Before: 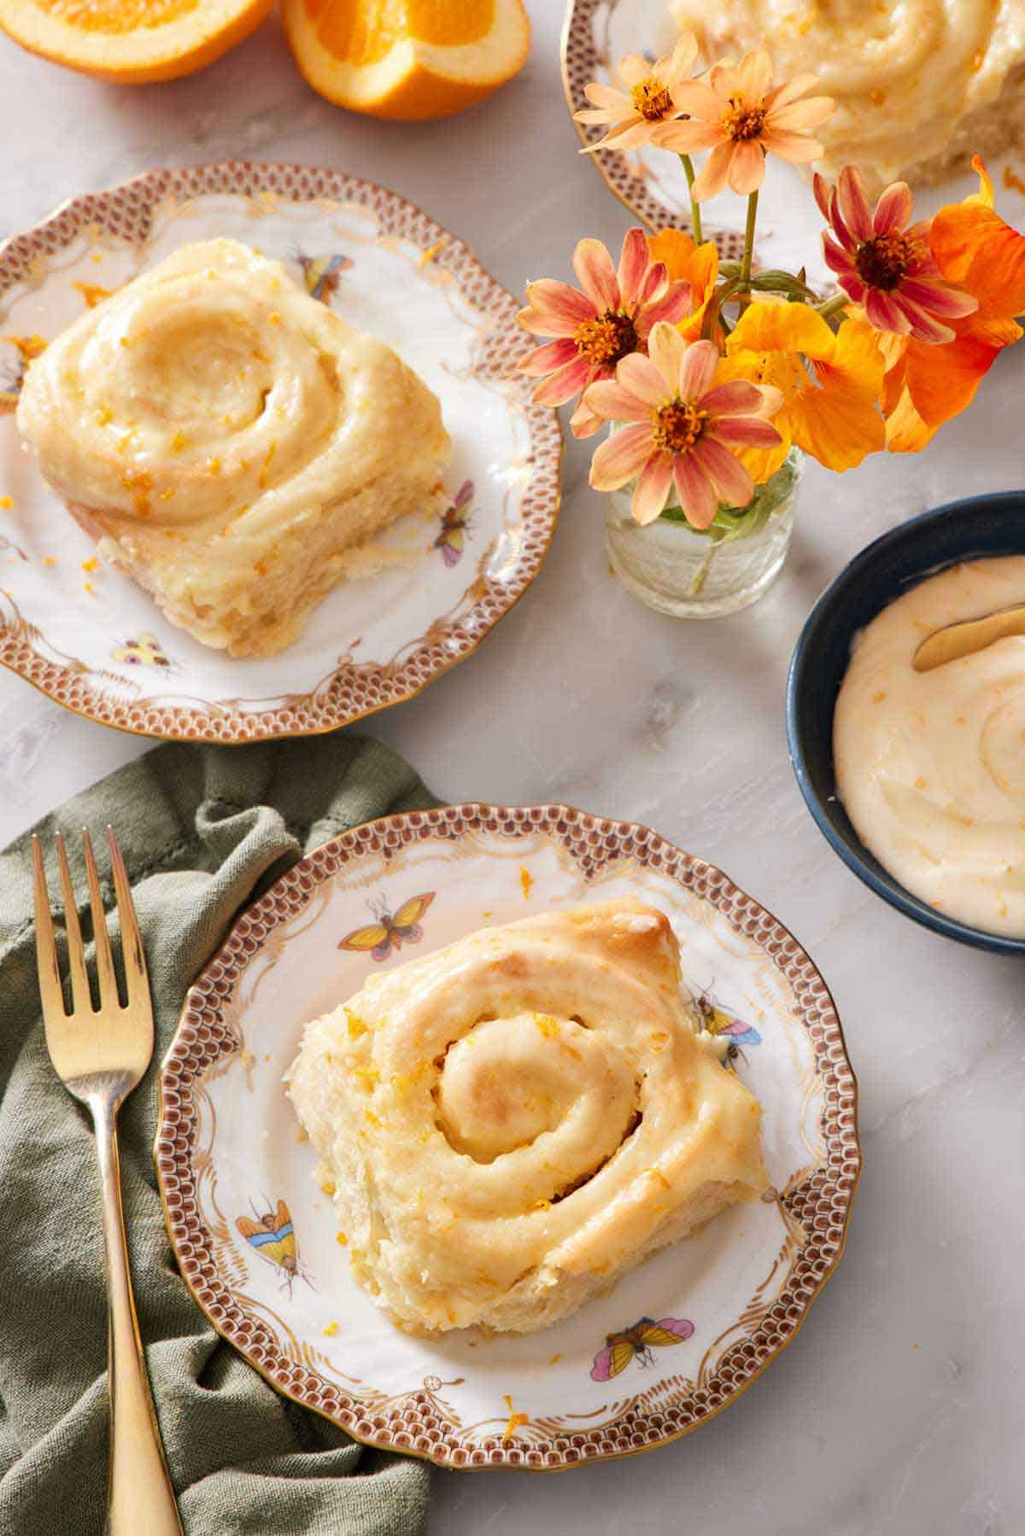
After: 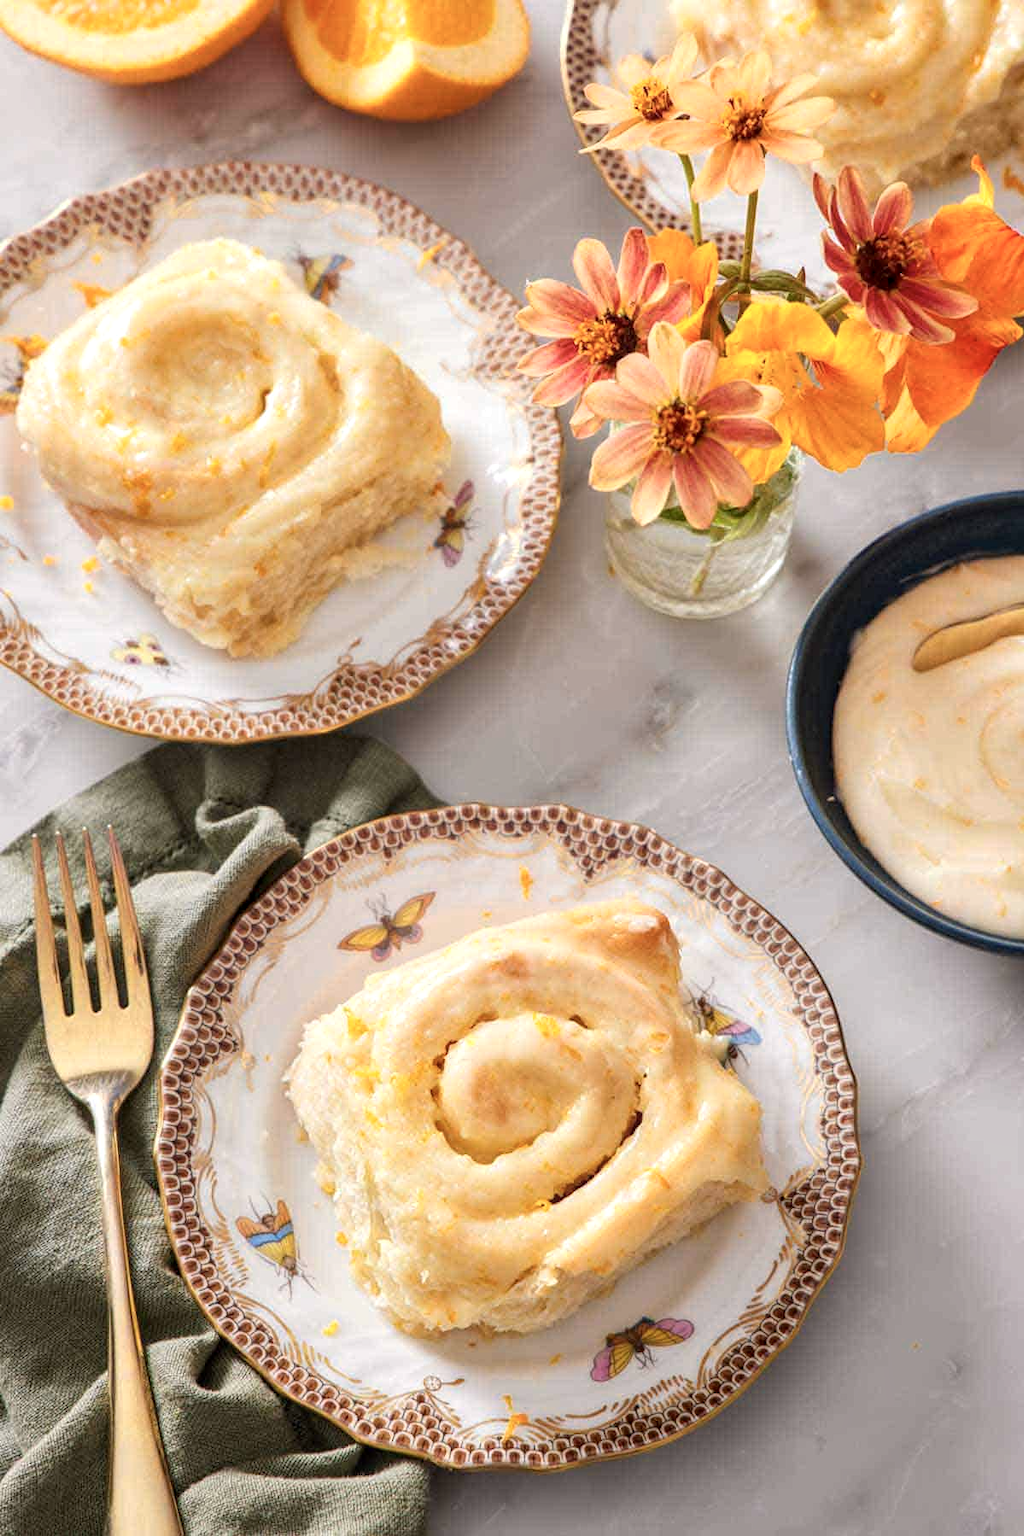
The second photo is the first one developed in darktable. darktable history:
local contrast: on, module defaults
color zones: curves: ch0 [(0, 0.558) (0.143, 0.559) (0.286, 0.529) (0.429, 0.505) (0.571, 0.5) (0.714, 0.5) (0.857, 0.5) (1, 0.558)]; ch1 [(0, 0.469) (0.01, 0.469) (0.12, 0.446) (0.248, 0.469) (0.5, 0.5) (0.748, 0.5) (0.99, 0.469) (1, 0.469)]
